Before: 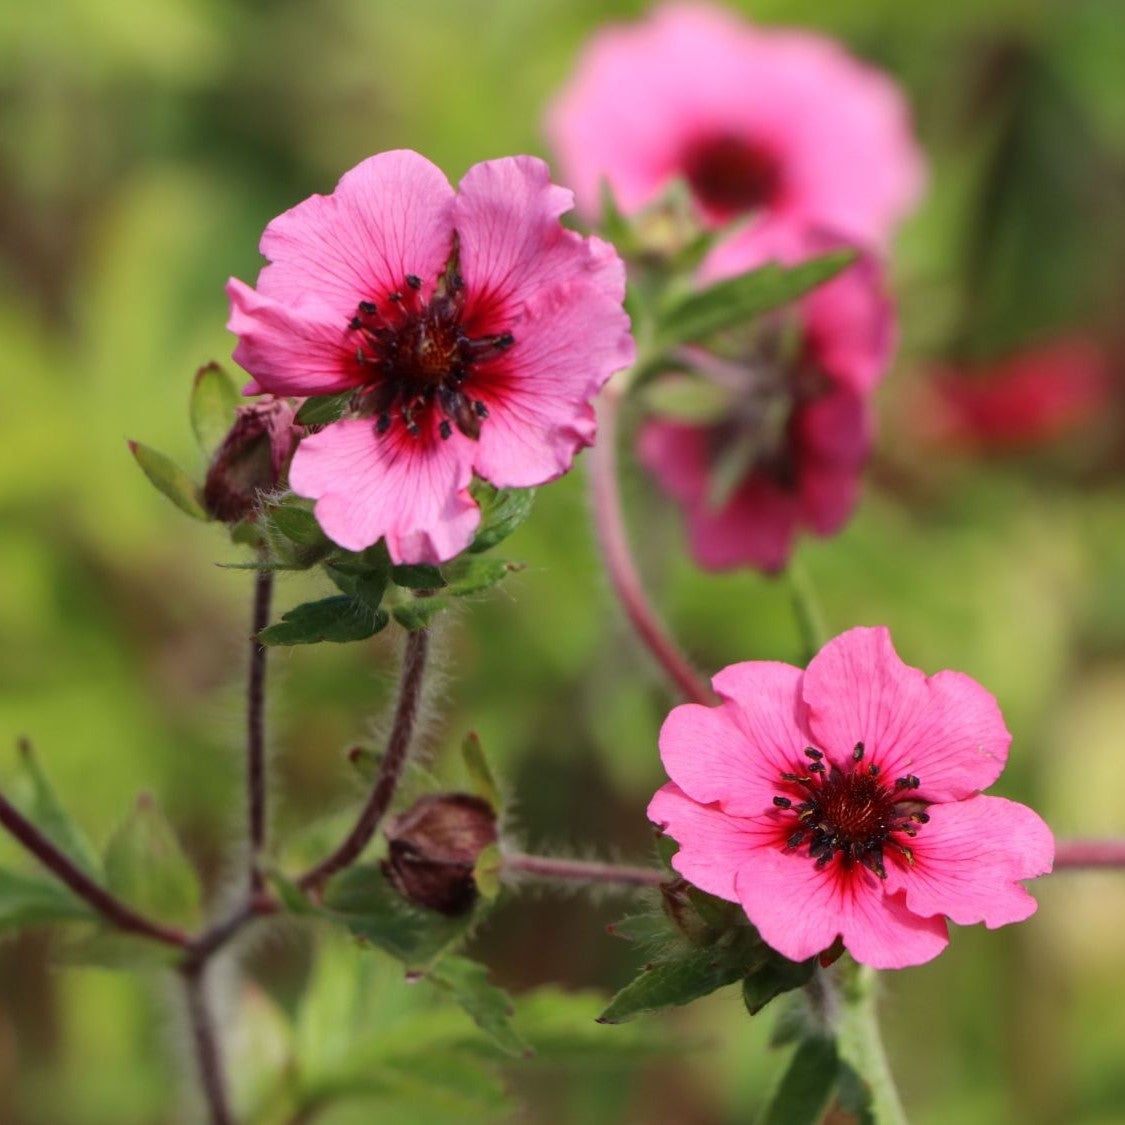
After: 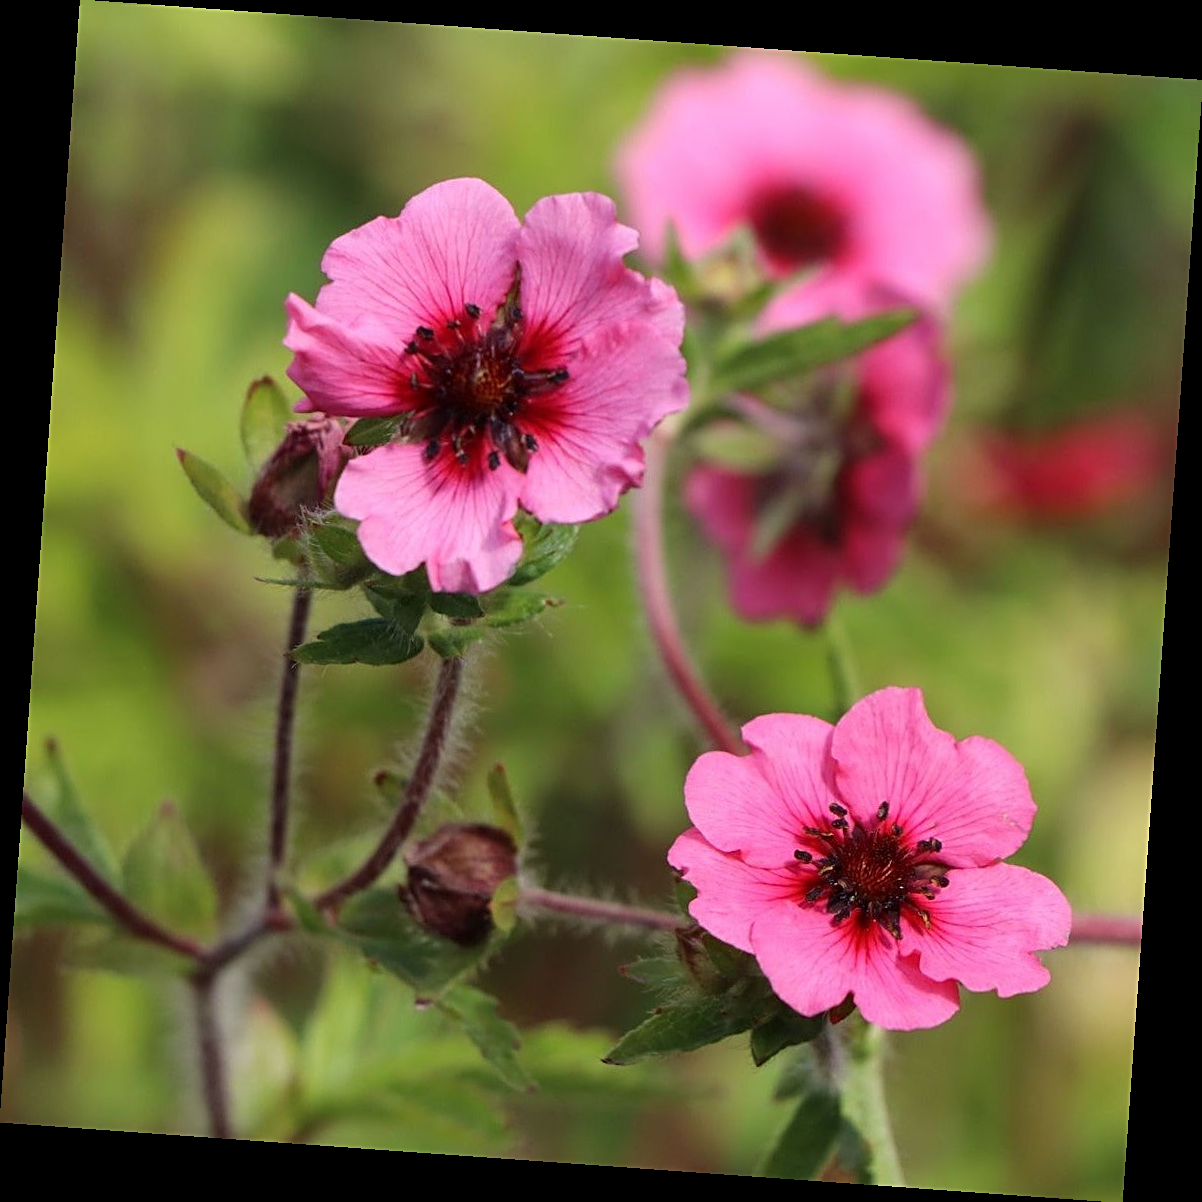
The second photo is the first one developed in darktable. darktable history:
rotate and perspective: rotation 4.1°, automatic cropping off
sharpen: on, module defaults
